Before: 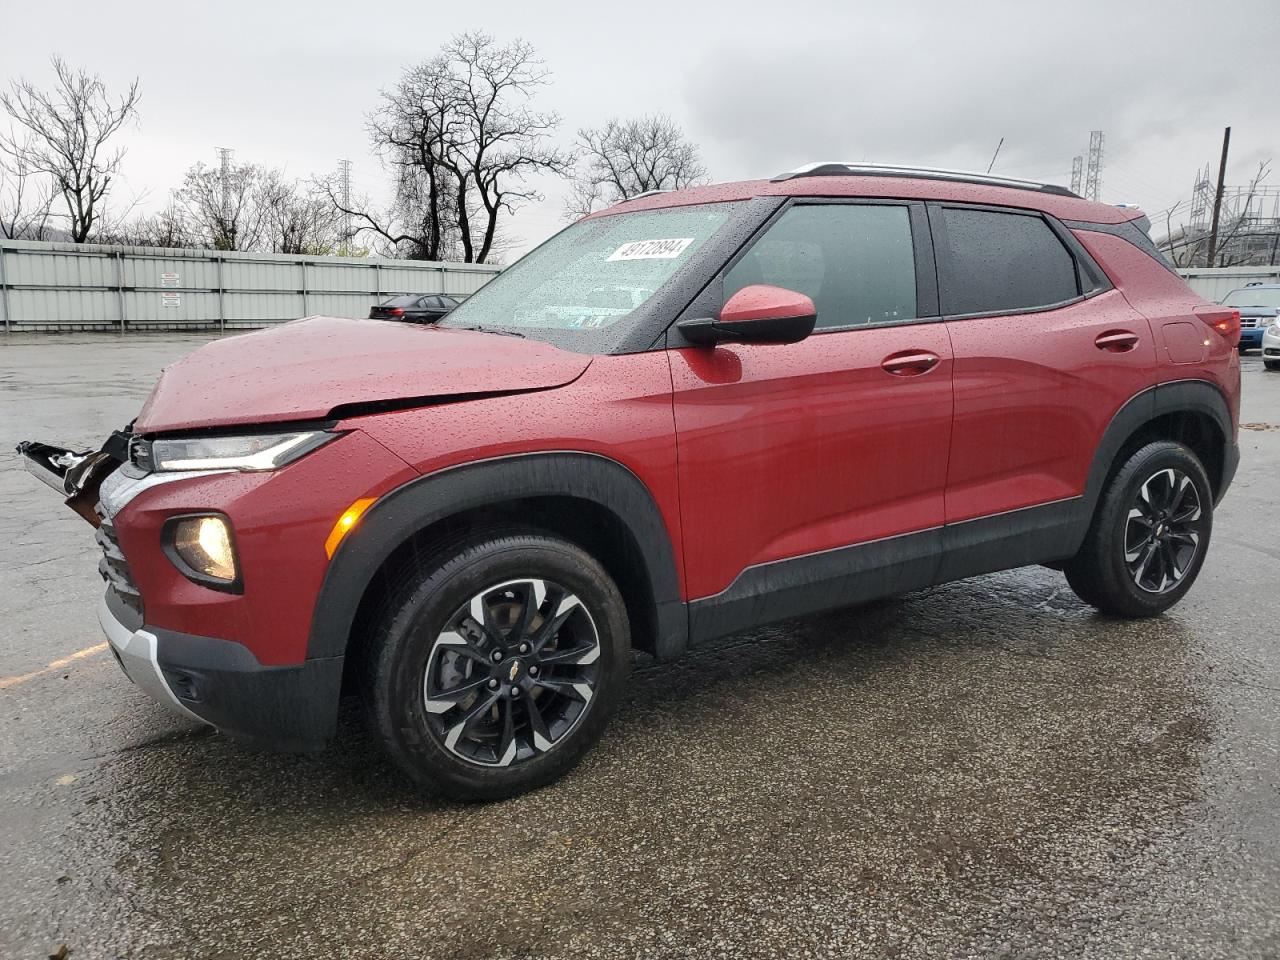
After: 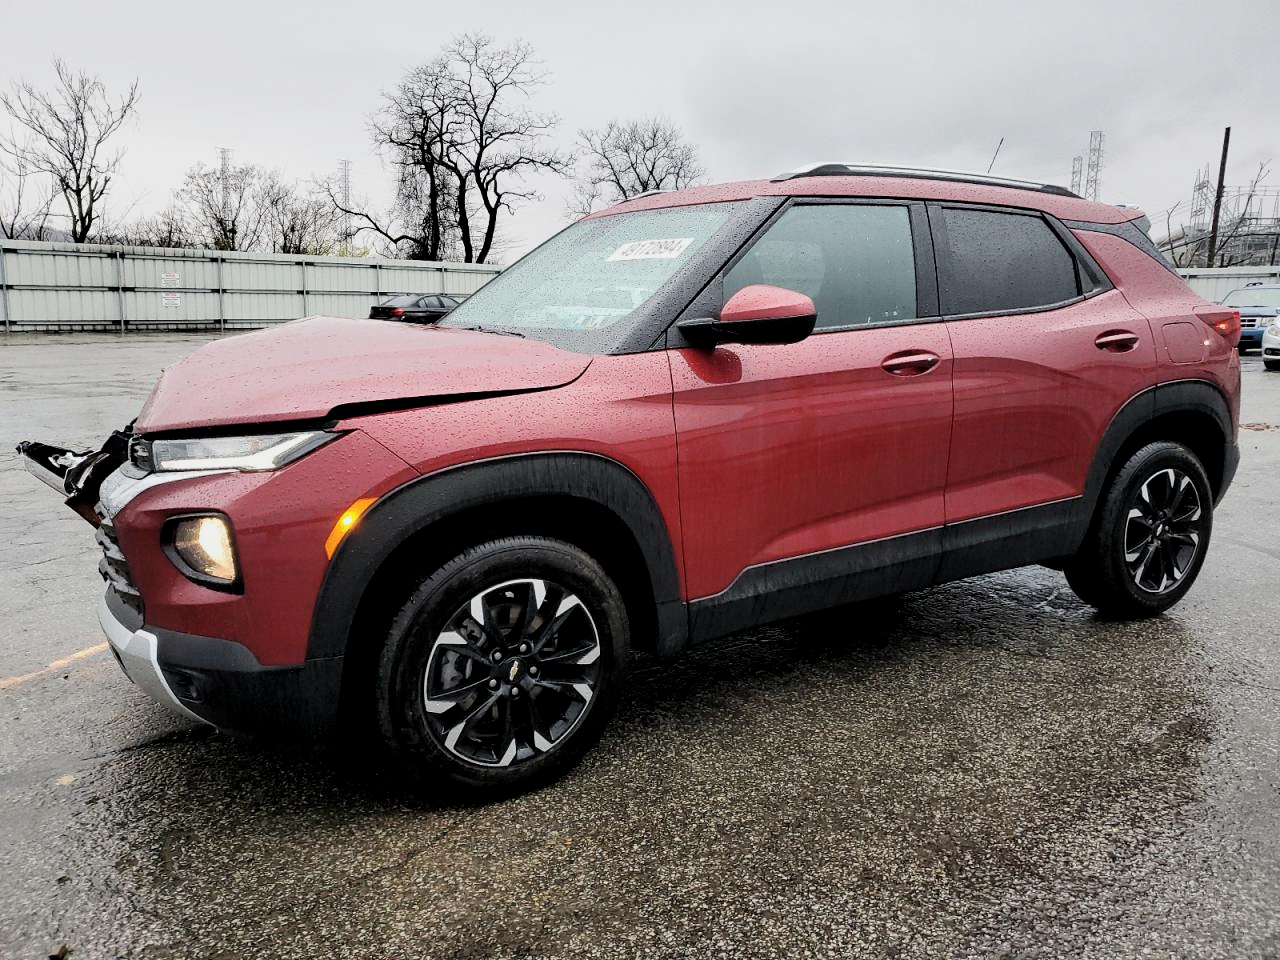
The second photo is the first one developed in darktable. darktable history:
filmic rgb: black relative exposure -7.98 EV, white relative exposure 4.03 EV, hardness 4.17, contrast 1.372
local contrast: highlights 107%, shadows 102%, detail 119%, midtone range 0.2
